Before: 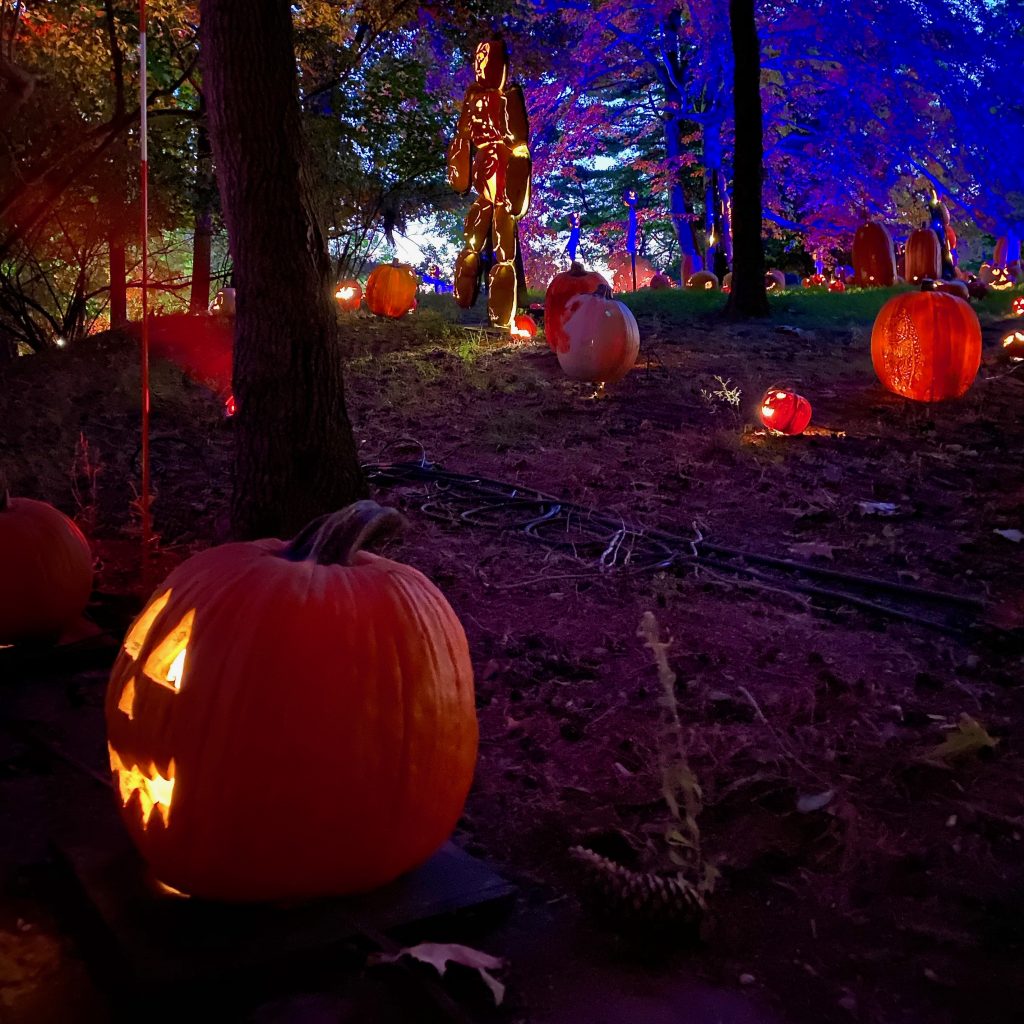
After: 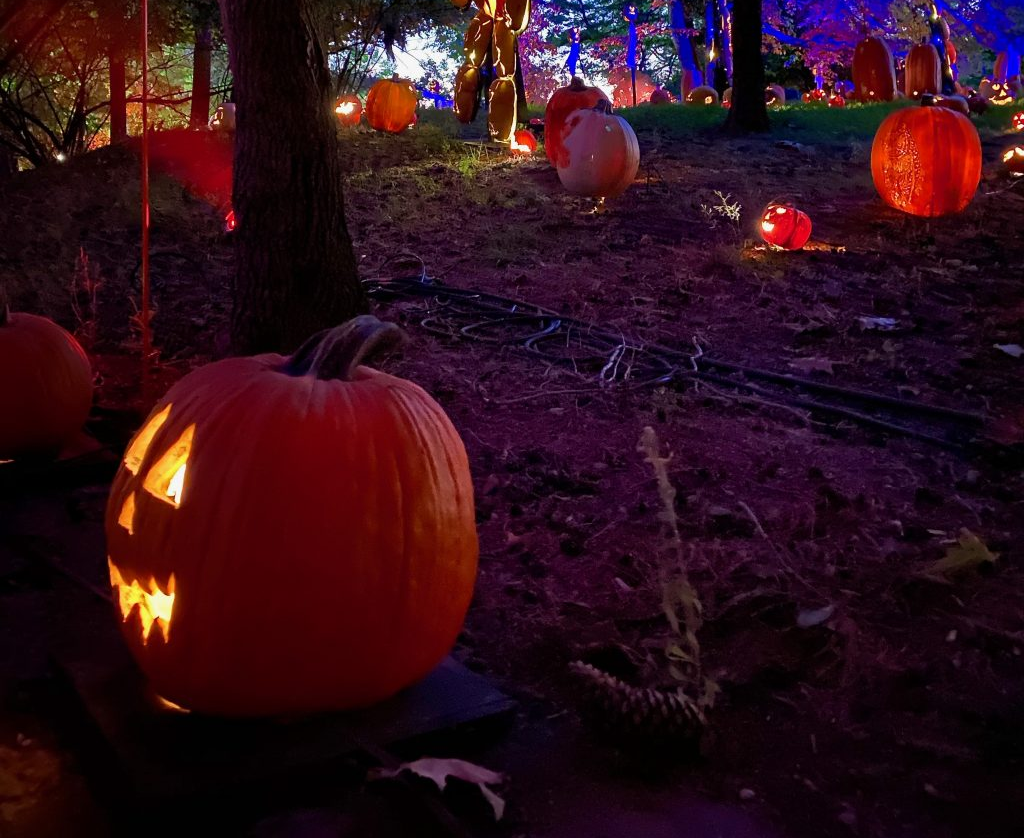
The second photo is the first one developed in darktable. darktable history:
crop and rotate: top 18.148%
